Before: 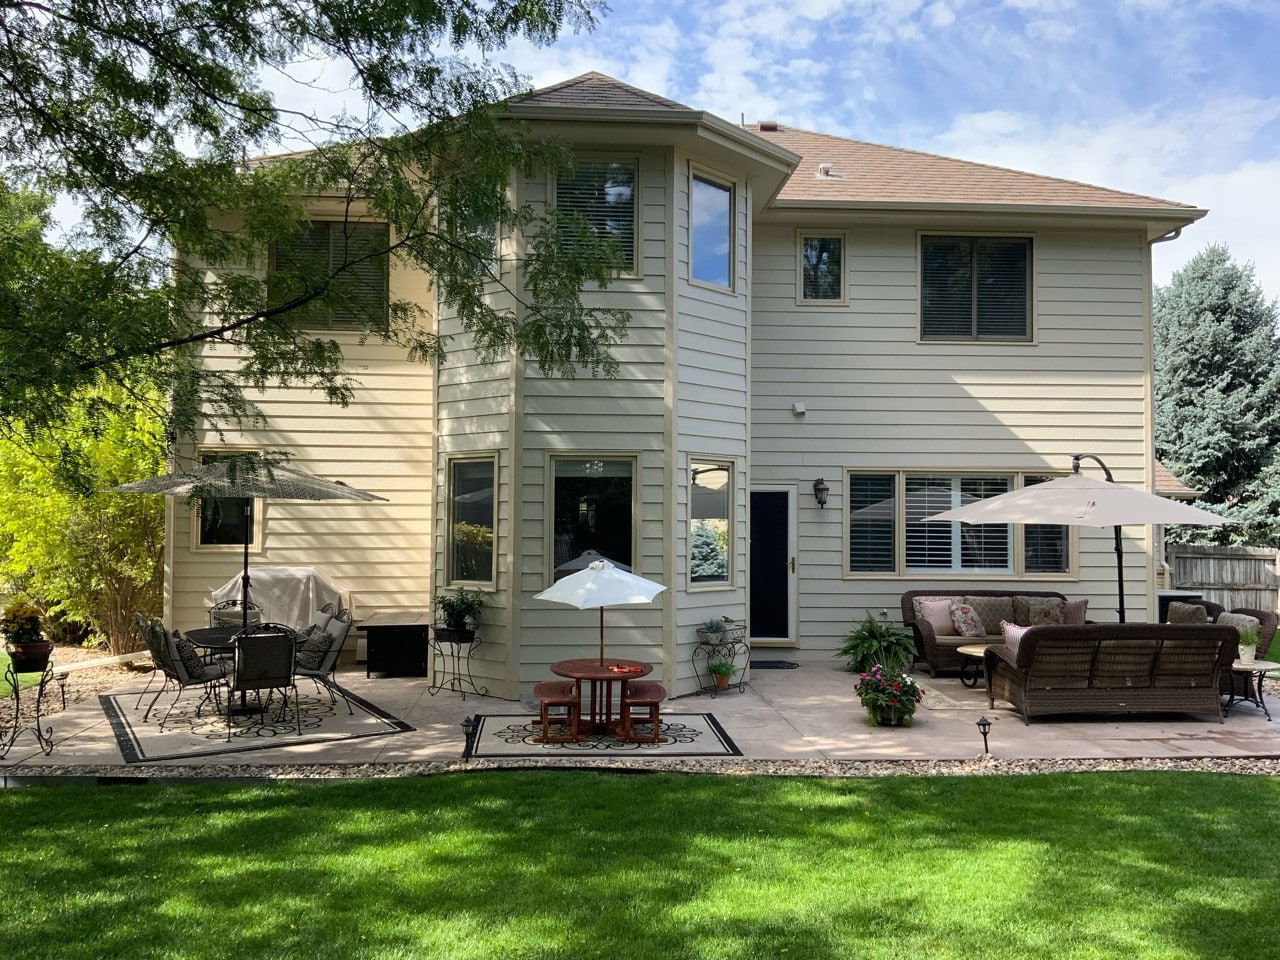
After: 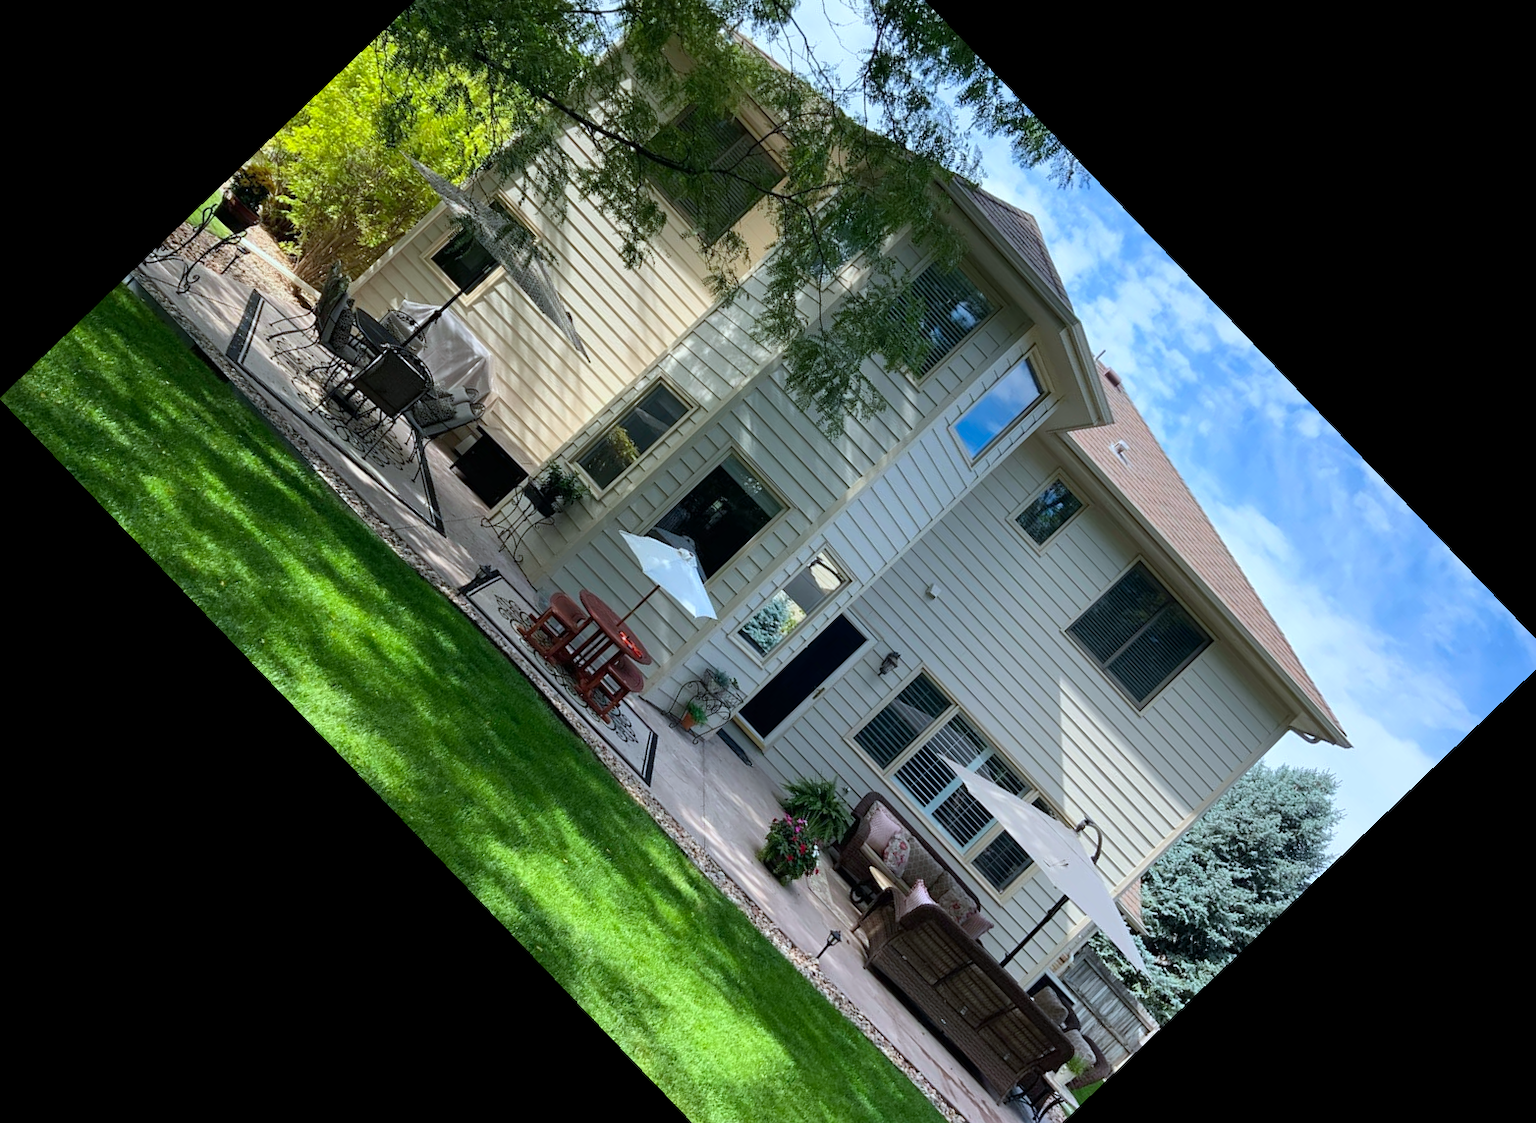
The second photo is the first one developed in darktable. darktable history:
crop and rotate: angle -46.26°, top 16.234%, right 0.912%, bottom 11.704%
color calibration: output R [0.972, 0.068, -0.094, 0], output G [-0.178, 1.216, -0.086, 0], output B [0.095, -0.136, 0.98, 0], illuminant custom, x 0.371, y 0.381, temperature 4283.16 K
